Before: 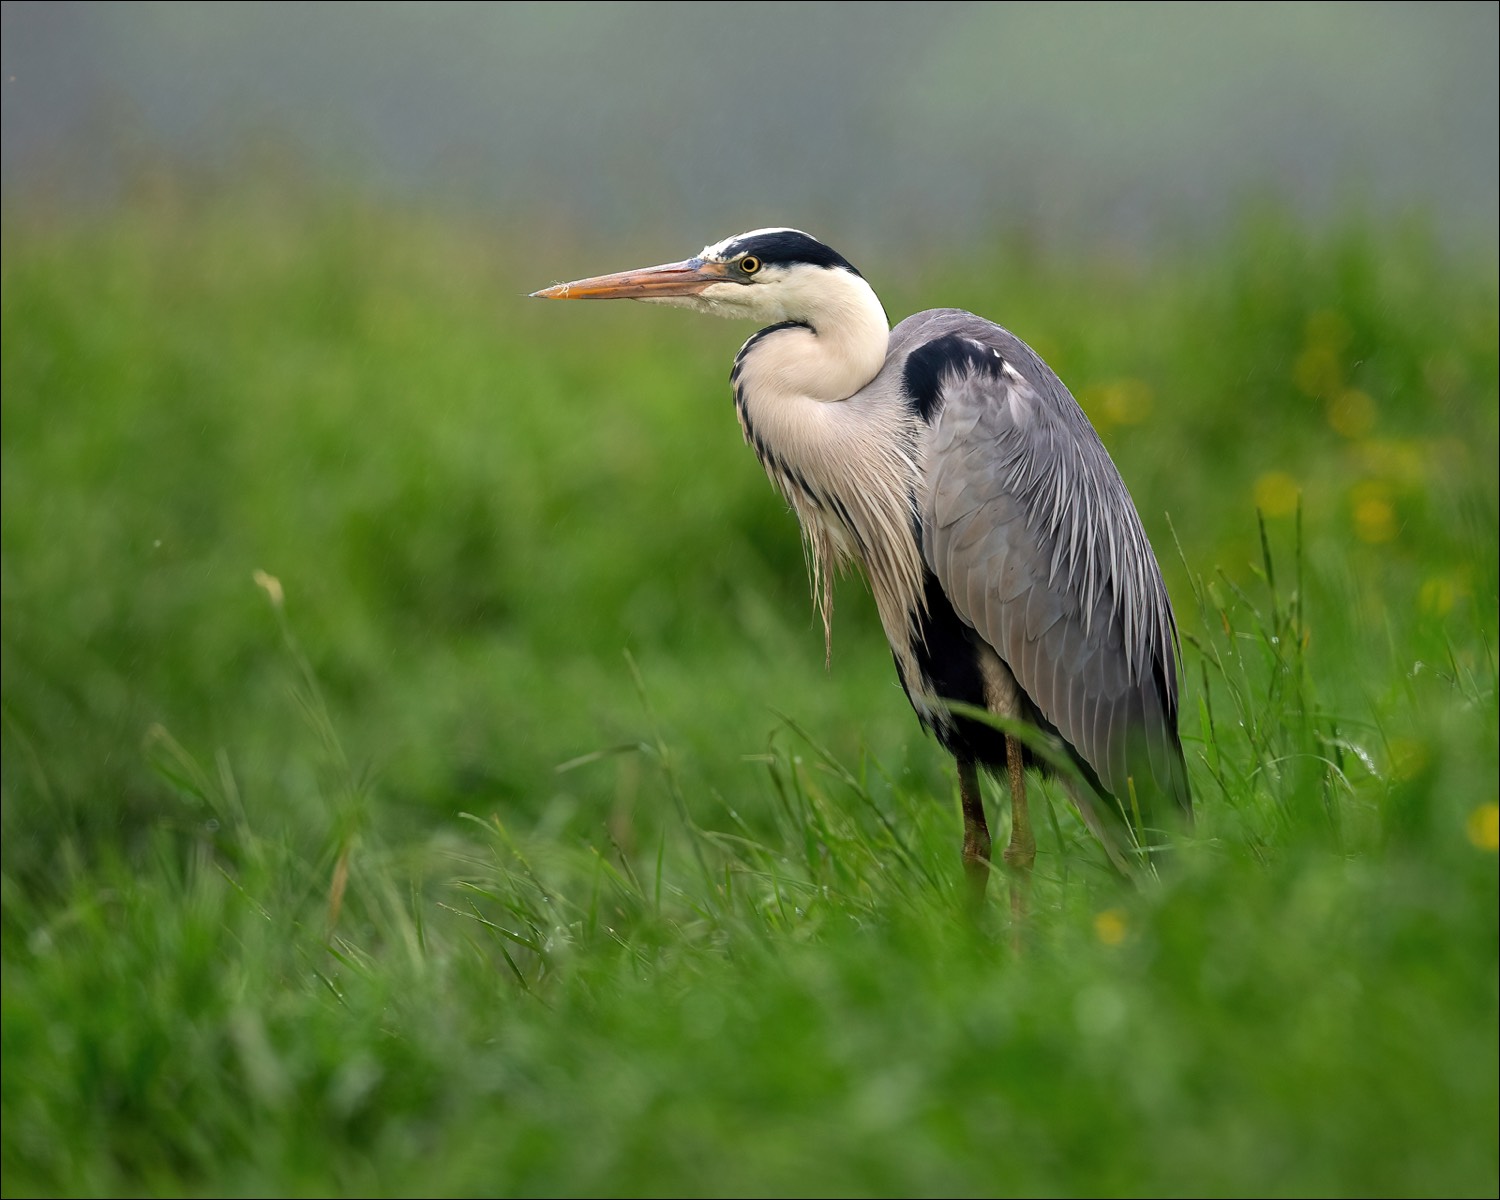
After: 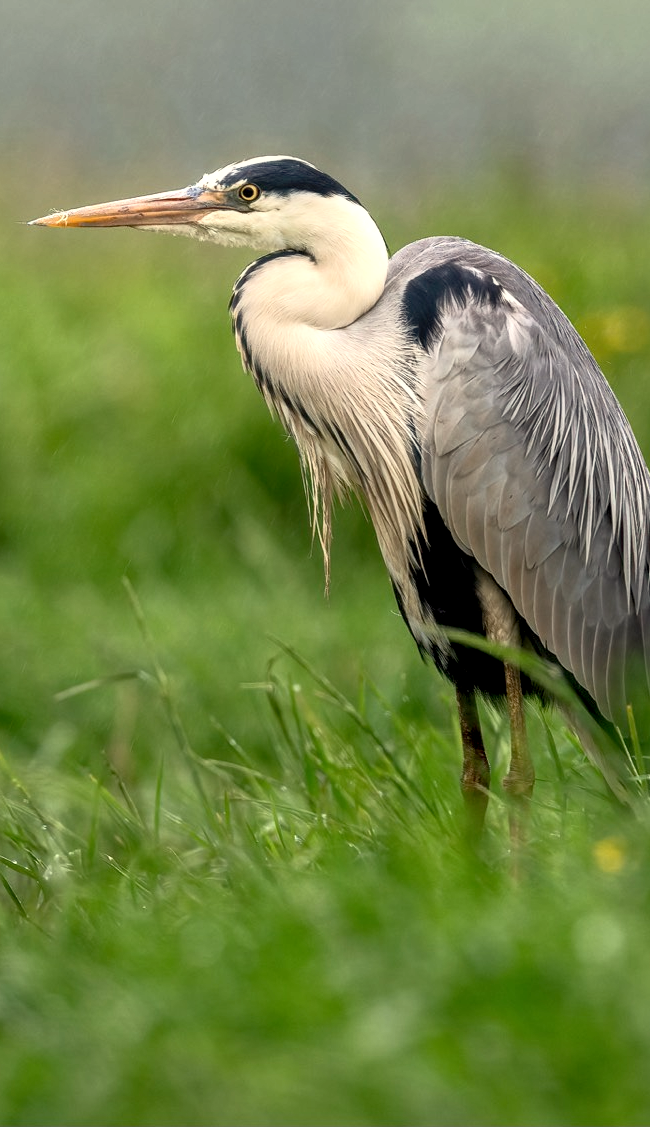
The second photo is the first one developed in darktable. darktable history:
base curve: curves: ch0 [(0, 0) (0.257, 0.25) (0.482, 0.586) (0.757, 0.871) (1, 1)]
local contrast: detail 130%
crop: left 33.452%, top 6.025%, right 23.155%
white balance: red 1.029, blue 0.92
exposure: exposure -0.01 EV, compensate highlight preservation false
